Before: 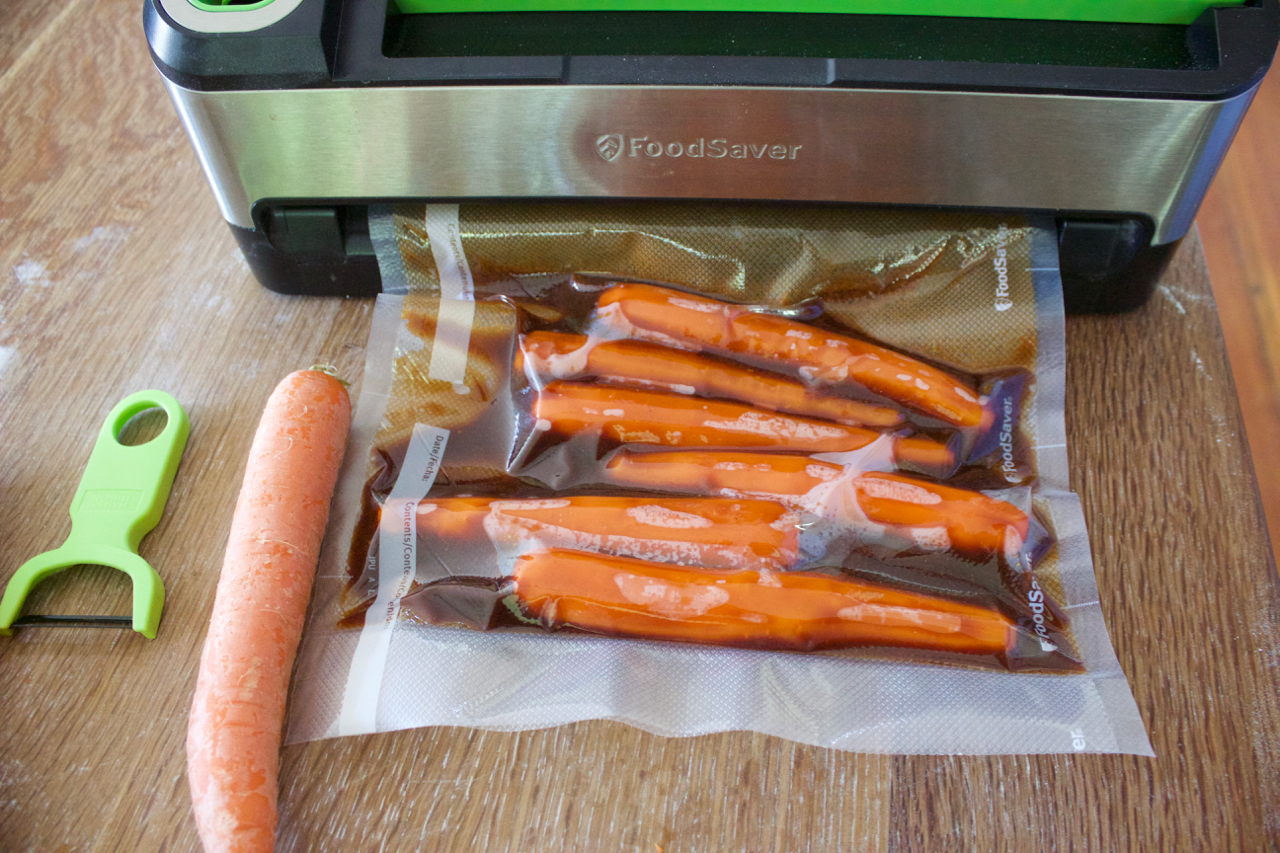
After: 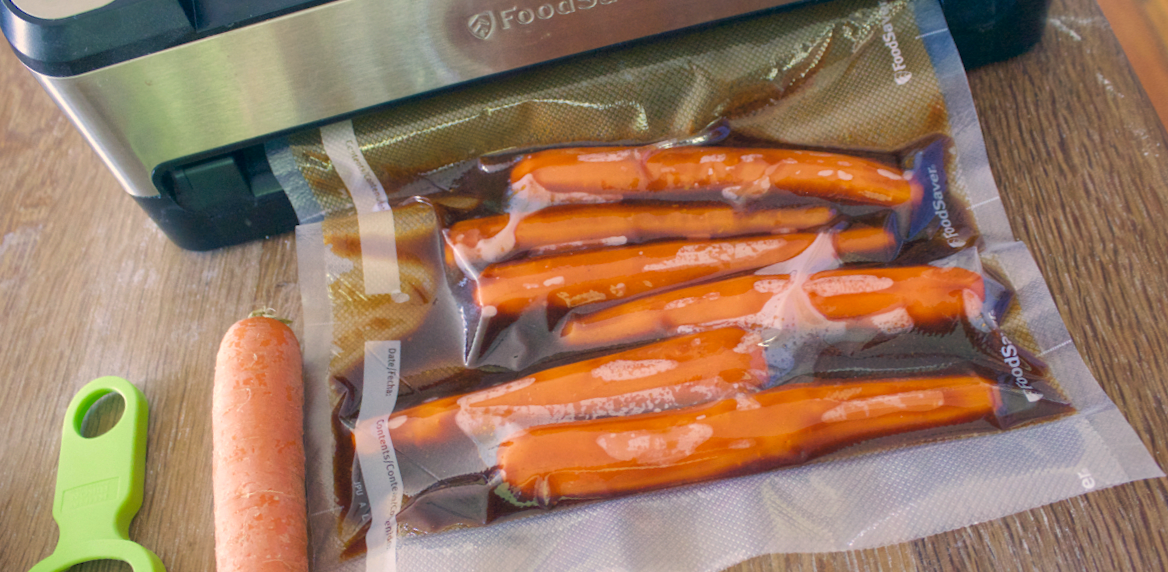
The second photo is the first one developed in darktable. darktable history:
color correction: highlights a* 10.32, highlights b* 14.66, shadows a* -9.59, shadows b* -15.02
shadows and highlights: on, module defaults
rotate and perspective: rotation -14.8°, crop left 0.1, crop right 0.903, crop top 0.25, crop bottom 0.748
